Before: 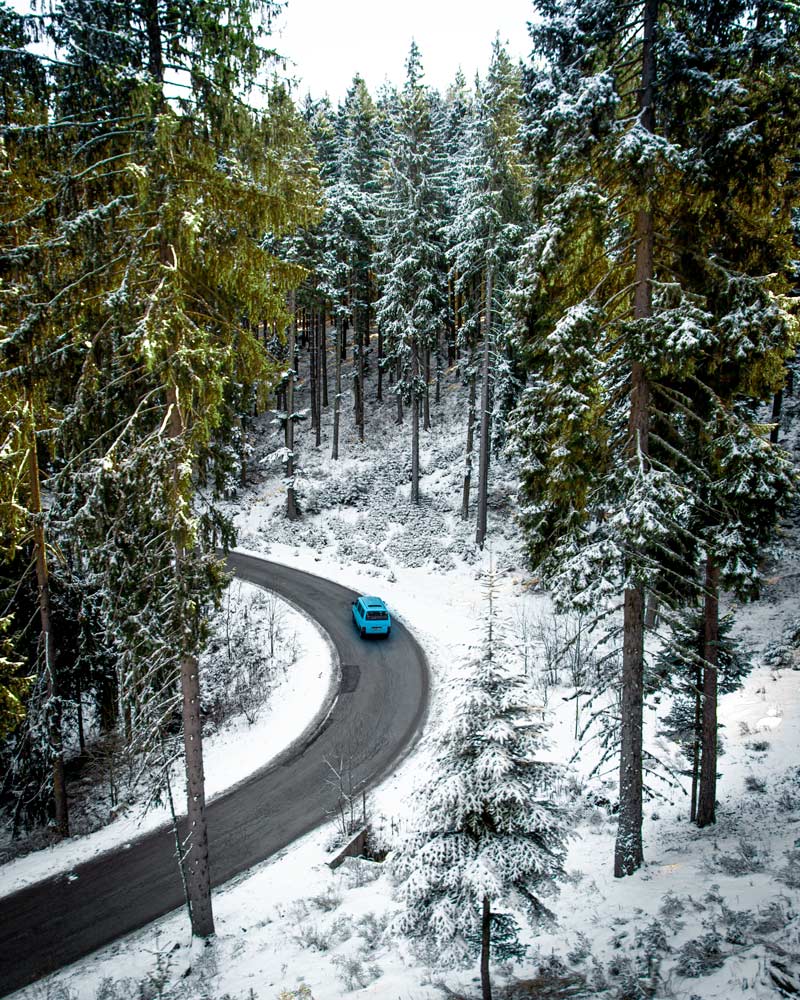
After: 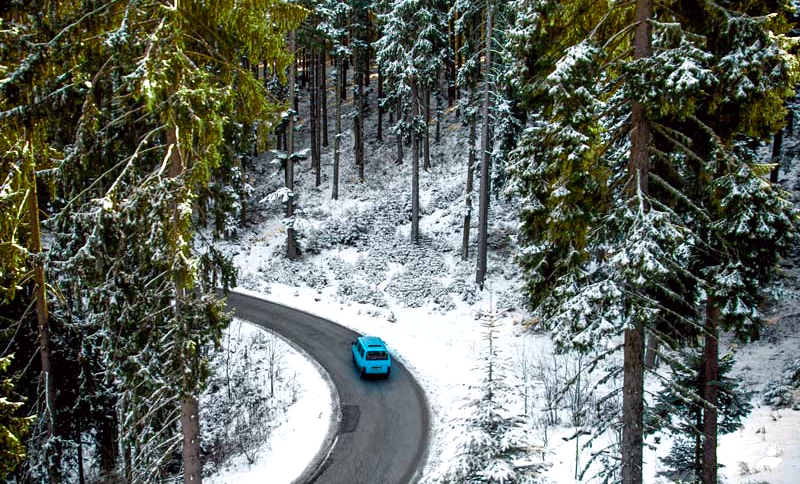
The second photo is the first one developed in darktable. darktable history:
crop and rotate: top 26.056%, bottom 25.543%
color balance: lift [1, 1, 0.999, 1.001], gamma [1, 1.003, 1.005, 0.995], gain [1, 0.992, 0.988, 1.012], contrast 5%, output saturation 110%
